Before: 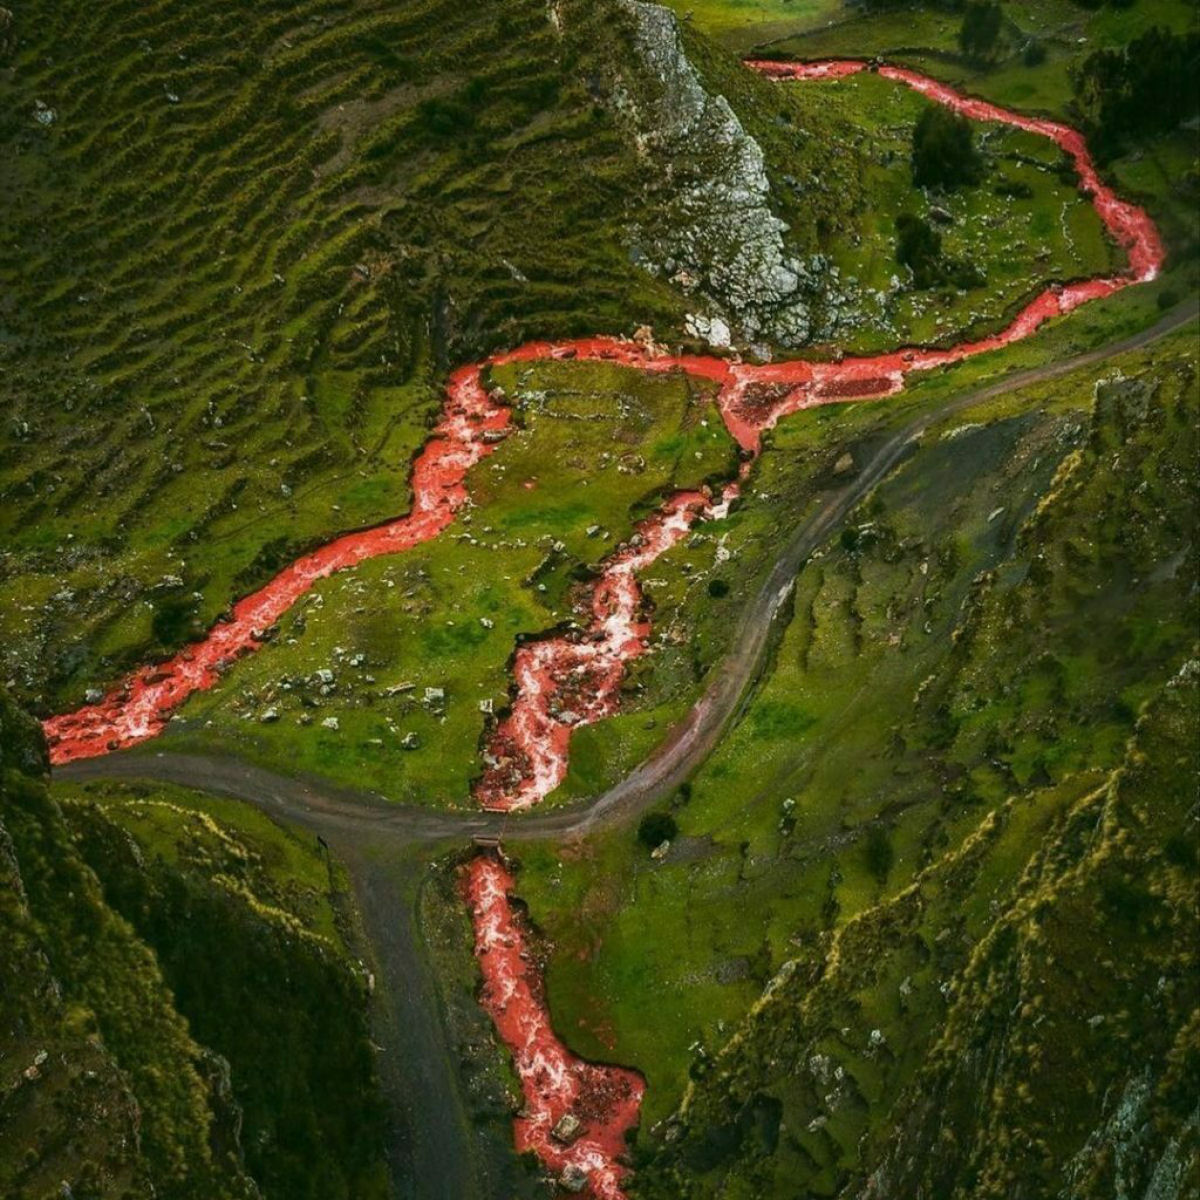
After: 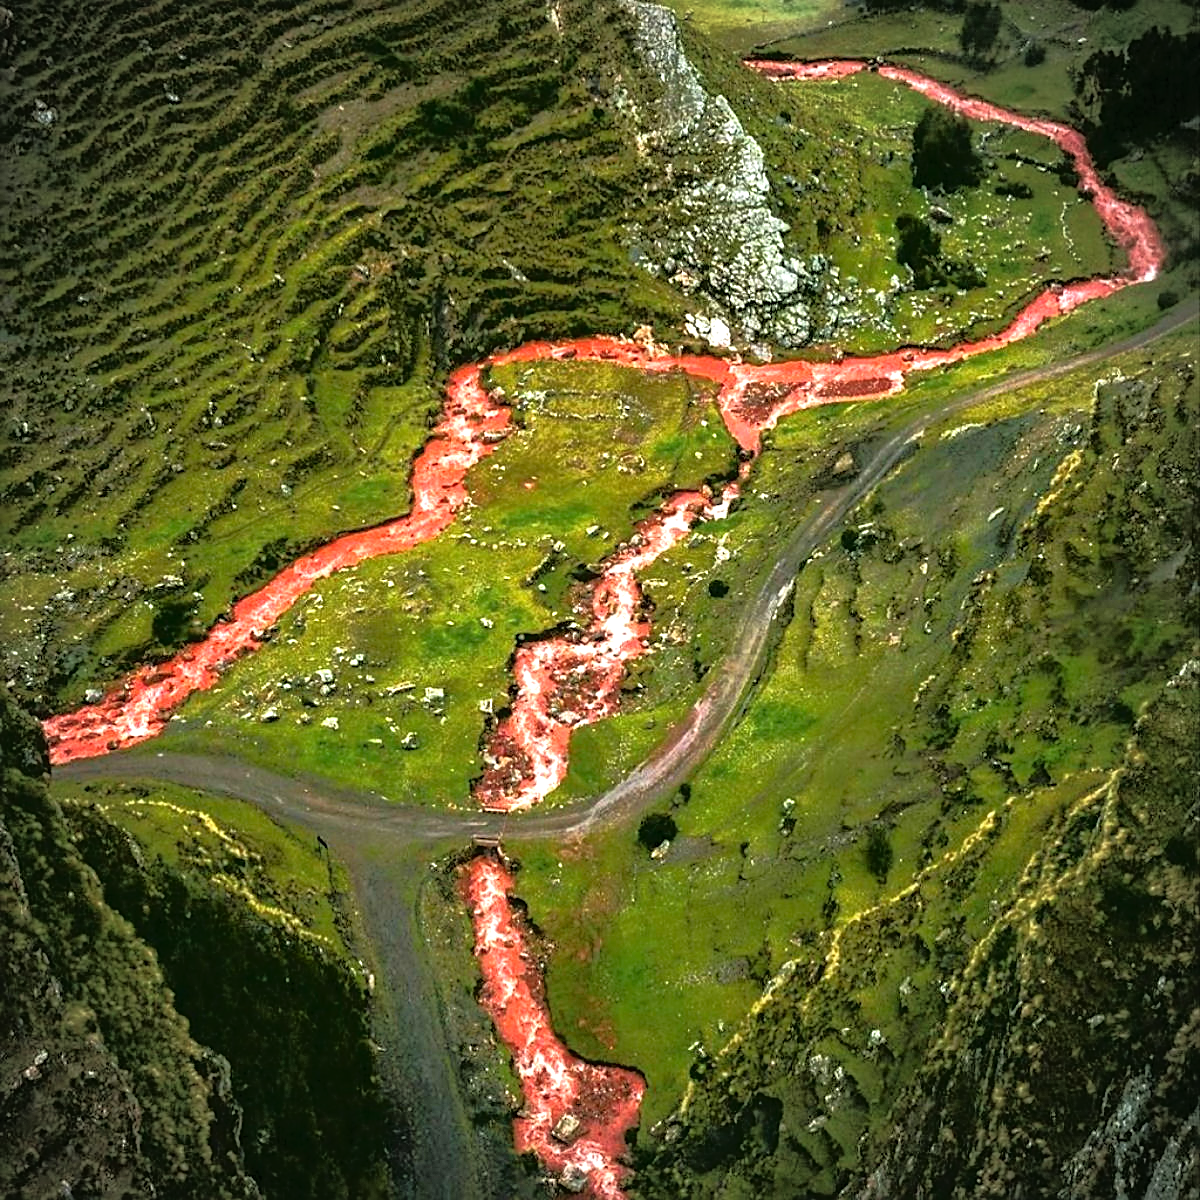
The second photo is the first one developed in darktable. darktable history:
exposure: exposure 1.234 EV, compensate highlight preservation false
tone equalizer: -8 EV -1.81 EV, -7 EV -1.12 EV, -6 EV -1.64 EV, edges refinement/feathering 500, mask exposure compensation -1.57 EV, preserve details no
vignetting: brightness -0.287, automatic ratio true
sharpen: on, module defaults
